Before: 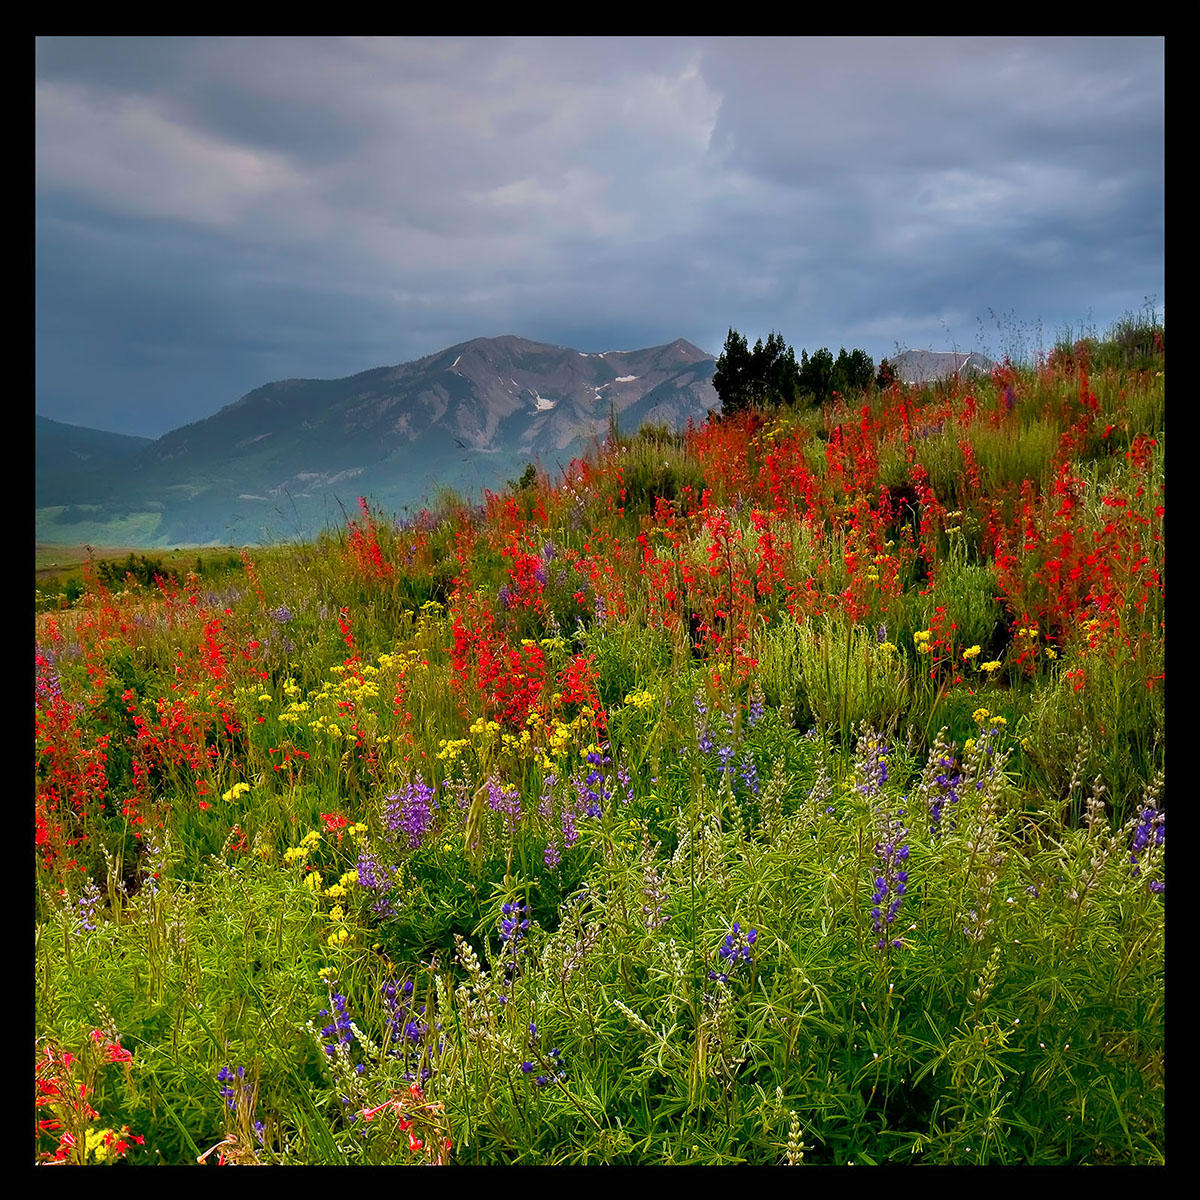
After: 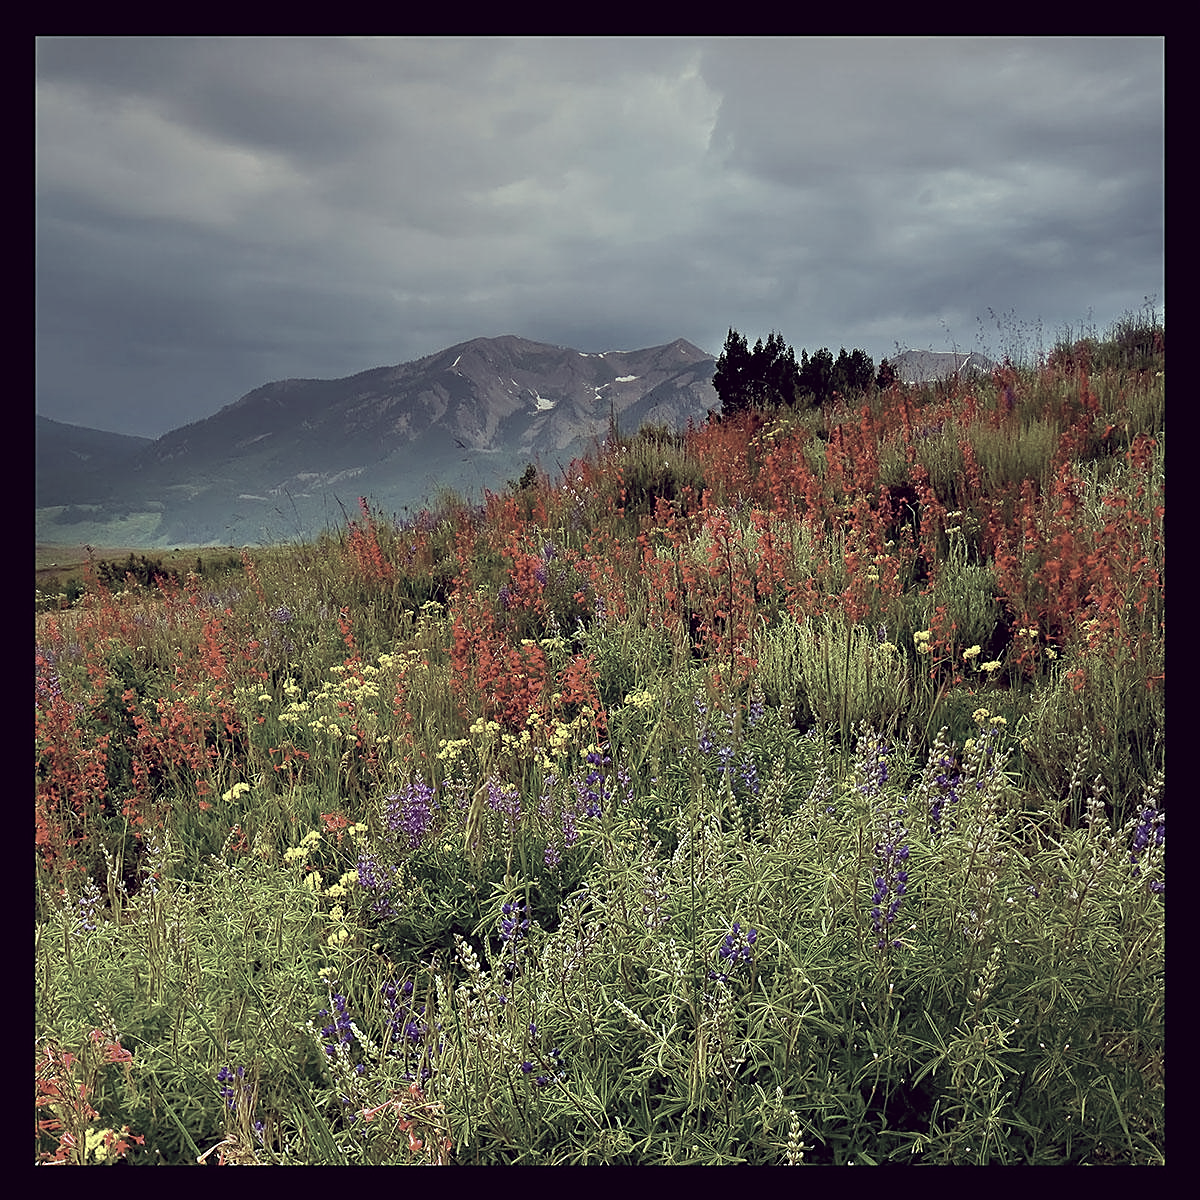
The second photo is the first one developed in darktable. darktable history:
color correction: highlights a* -20.17, highlights b* 20.27, shadows a* 20.03, shadows b* -20.46, saturation 0.43
sharpen: on, module defaults
exposure: compensate highlight preservation false
